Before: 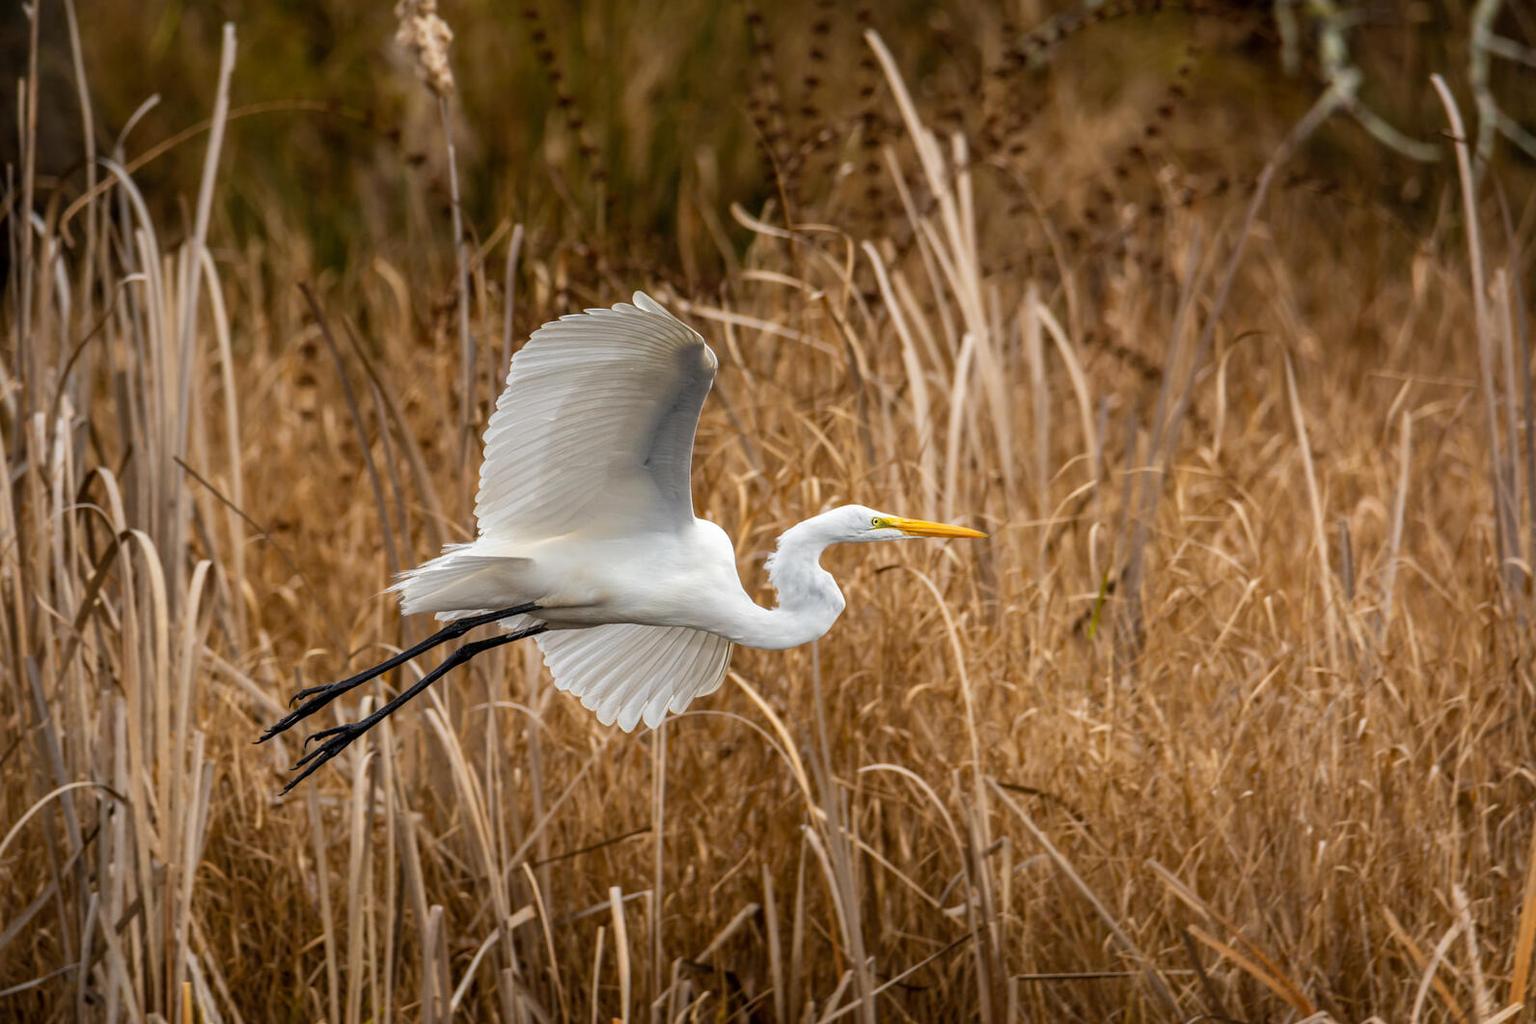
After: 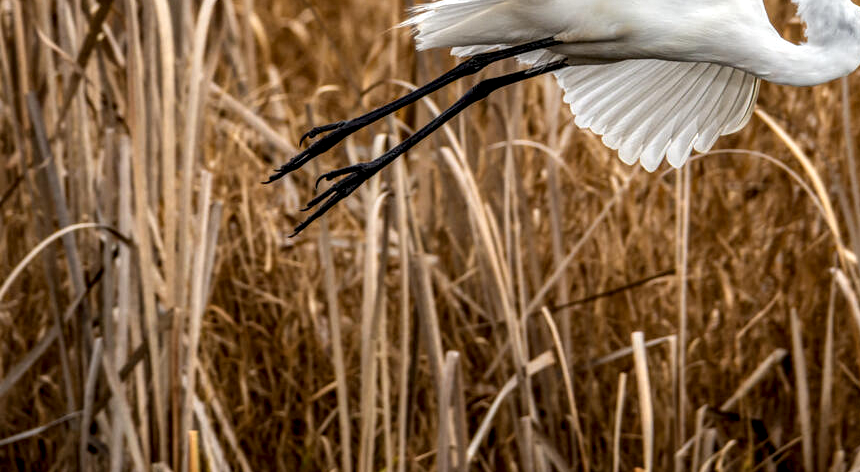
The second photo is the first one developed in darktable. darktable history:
crop and rotate: top 55.33%, right 45.962%, bottom 0.183%
local contrast: detail 160%
